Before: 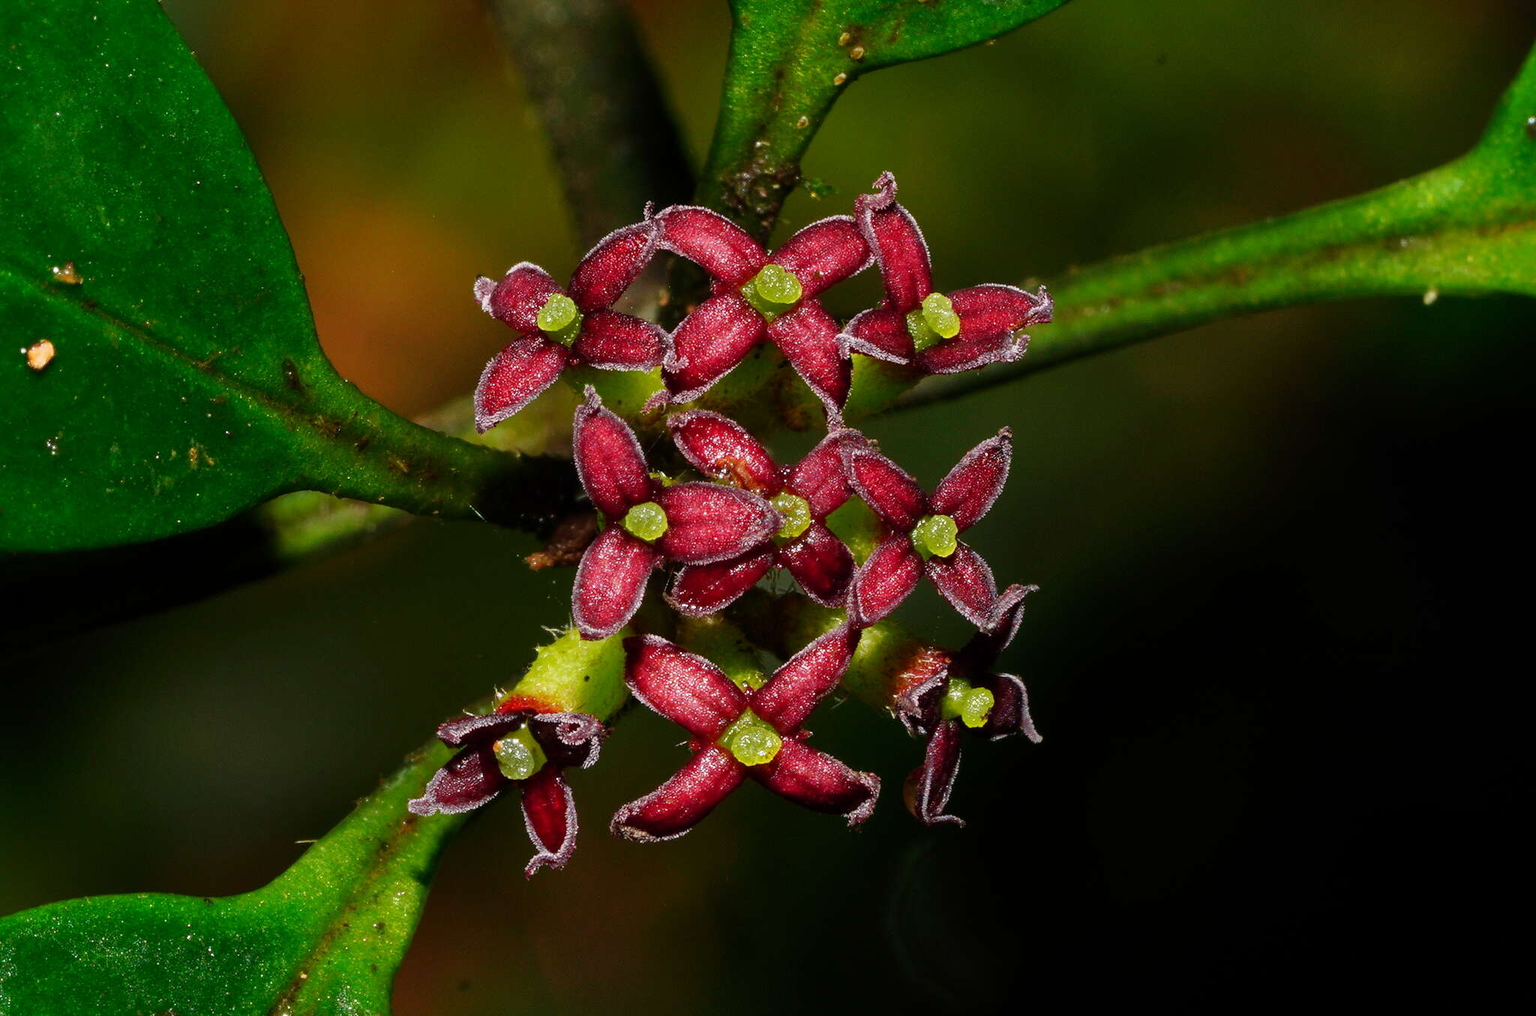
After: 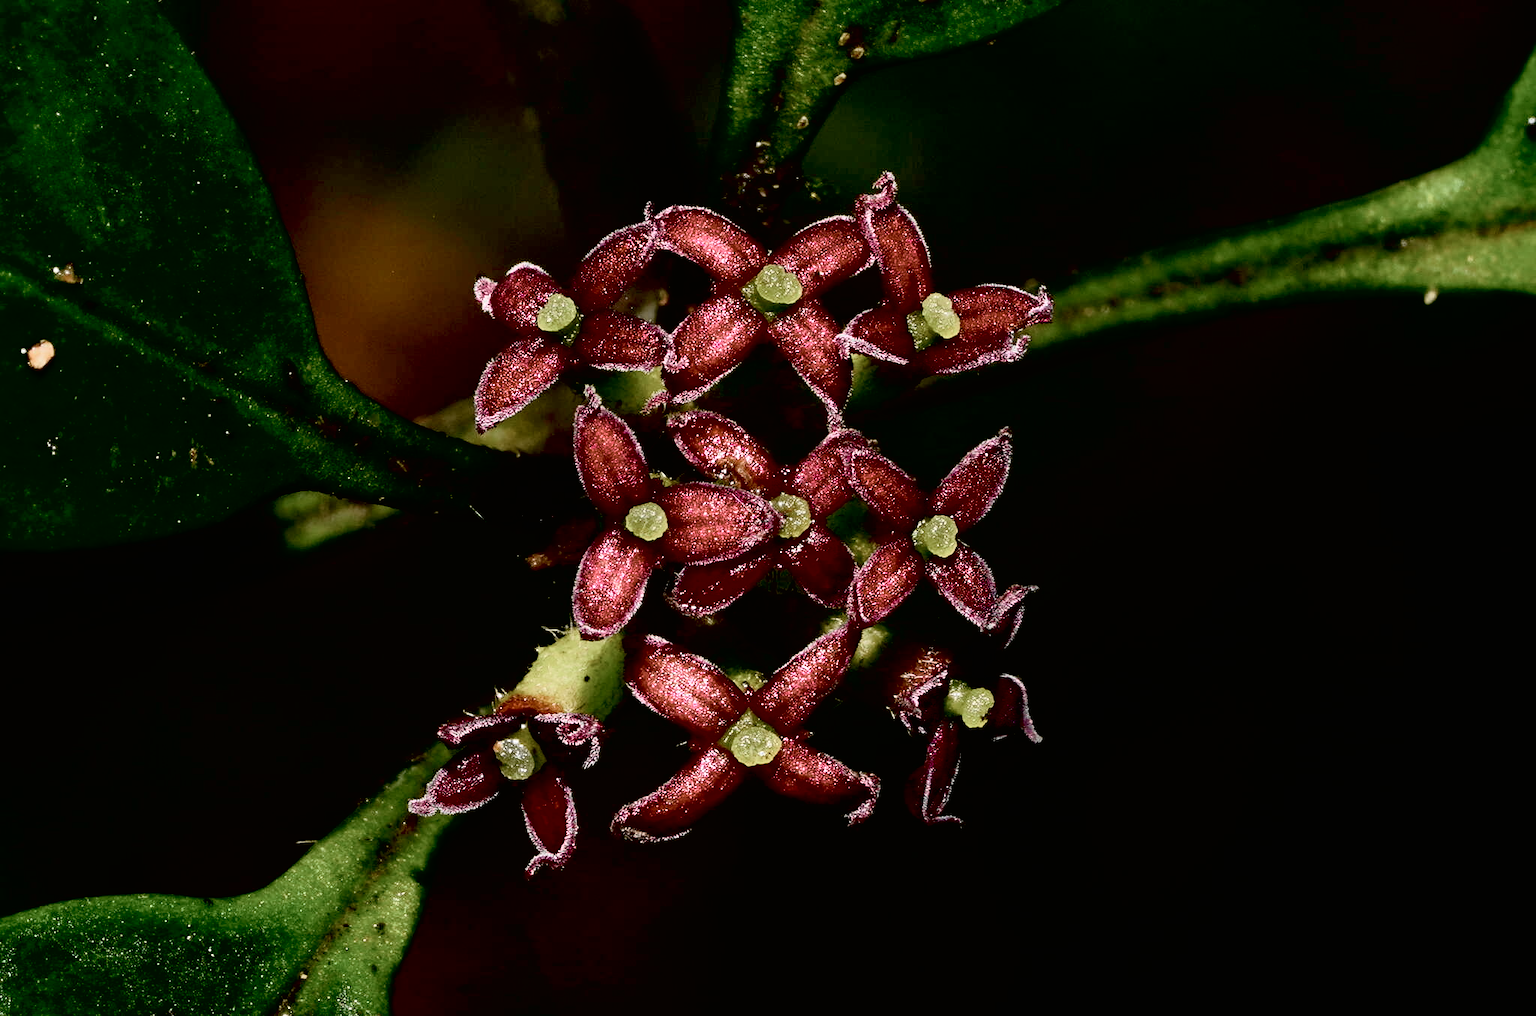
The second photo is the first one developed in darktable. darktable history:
color zones: curves: ch0 [(0, 0.6) (0.129, 0.508) (0.193, 0.483) (0.429, 0.5) (0.571, 0.5) (0.714, 0.5) (0.857, 0.5) (1, 0.6)]; ch1 [(0, 0.481) (0.112, 0.245) (0.213, 0.223) (0.429, 0.233) (0.571, 0.231) (0.683, 0.242) (0.857, 0.296) (1, 0.481)]
exposure: black level correction 0.046, exposure -0.228 EV, compensate highlight preservation false
tone equalizer: -8 EV -0.417 EV, -7 EV -0.389 EV, -6 EV -0.333 EV, -5 EV -0.222 EV, -3 EV 0.222 EV, -2 EV 0.333 EV, -1 EV 0.389 EV, +0 EV 0.417 EV, edges refinement/feathering 500, mask exposure compensation -1.57 EV, preserve details no
tone curve: curves: ch0 [(0, 0.006) (0.037, 0.022) (0.123, 0.105) (0.19, 0.173) (0.277, 0.279) (0.474, 0.517) (0.597, 0.662) (0.687, 0.774) (0.855, 0.891) (1, 0.982)]; ch1 [(0, 0) (0.243, 0.245) (0.422, 0.415) (0.493, 0.498) (0.508, 0.503) (0.531, 0.55) (0.551, 0.582) (0.626, 0.672) (0.694, 0.732) (1, 1)]; ch2 [(0, 0) (0.249, 0.216) (0.356, 0.329) (0.424, 0.442) (0.476, 0.477) (0.498, 0.503) (0.517, 0.524) (0.532, 0.547) (0.562, 0.592) (0.614, 0.657) (0.706, 0.748) (0.808, 0.809) (0.991, 0.968)], color space Lab, independent channels, preserve colors none
